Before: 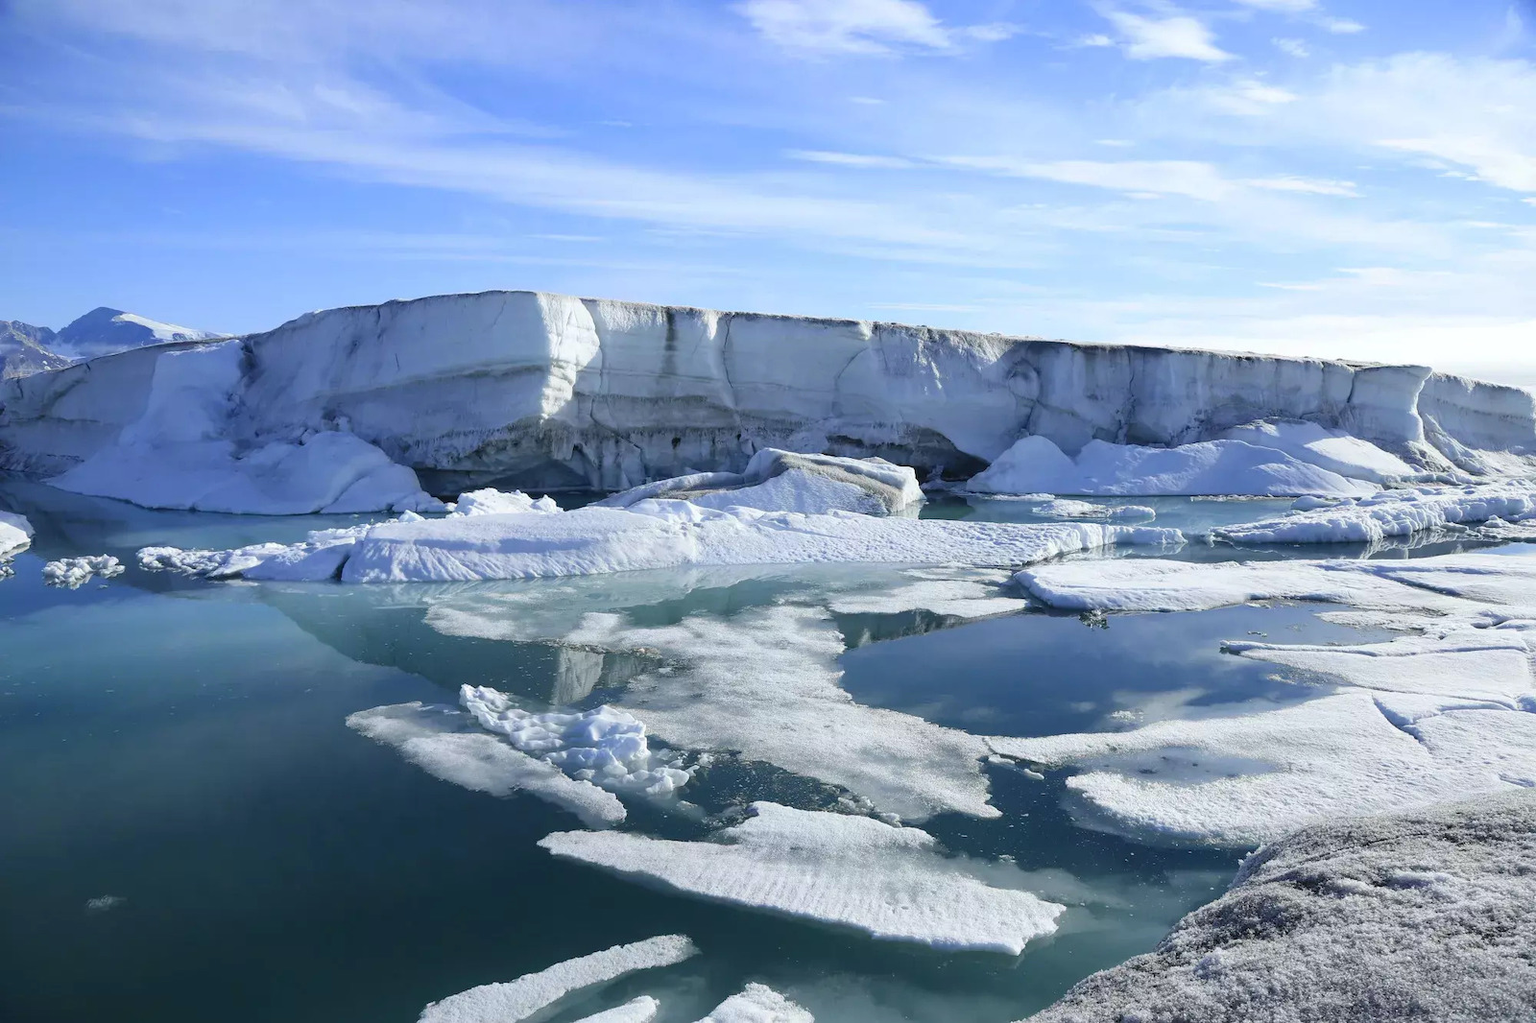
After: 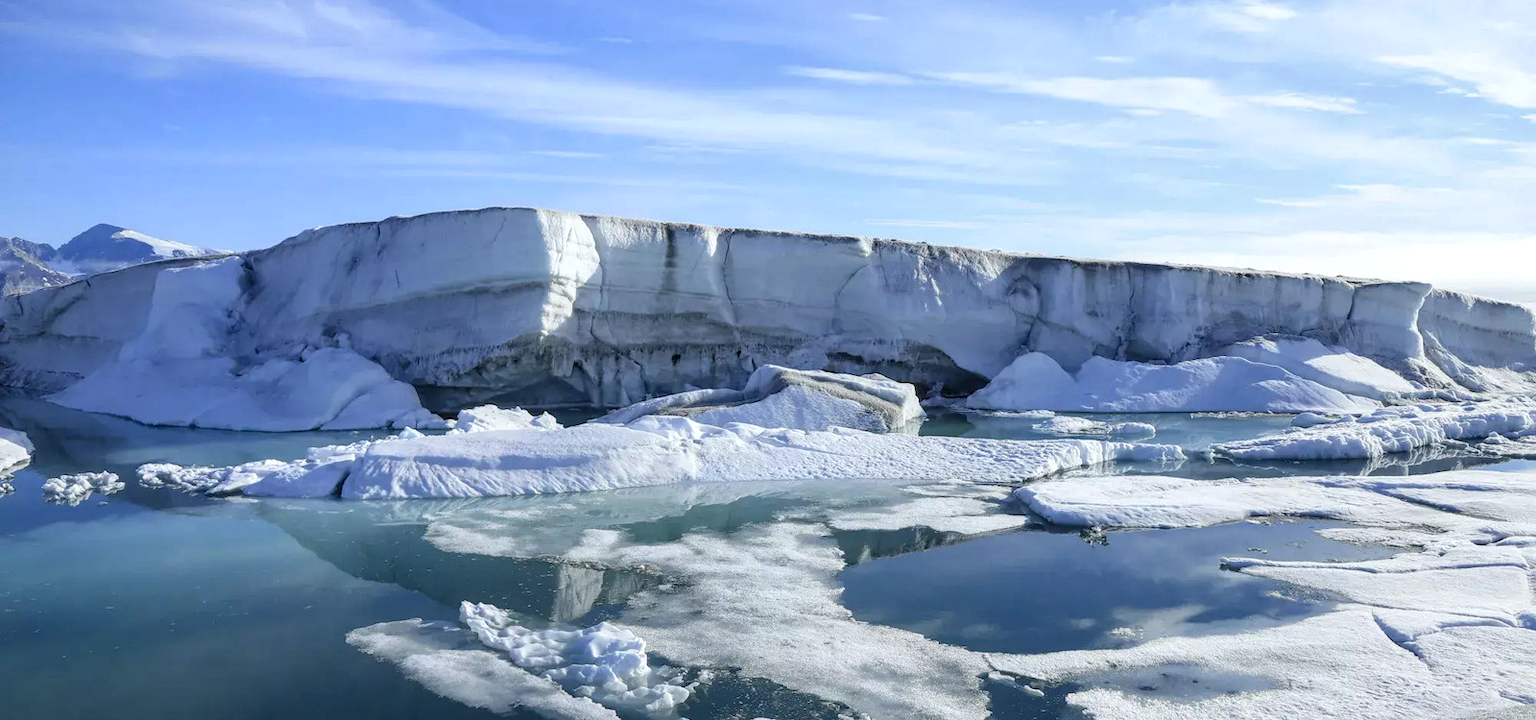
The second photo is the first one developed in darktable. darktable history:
crop and rotate: top 8.181%, bottom 21.323%
local contrast: on, module defaults
